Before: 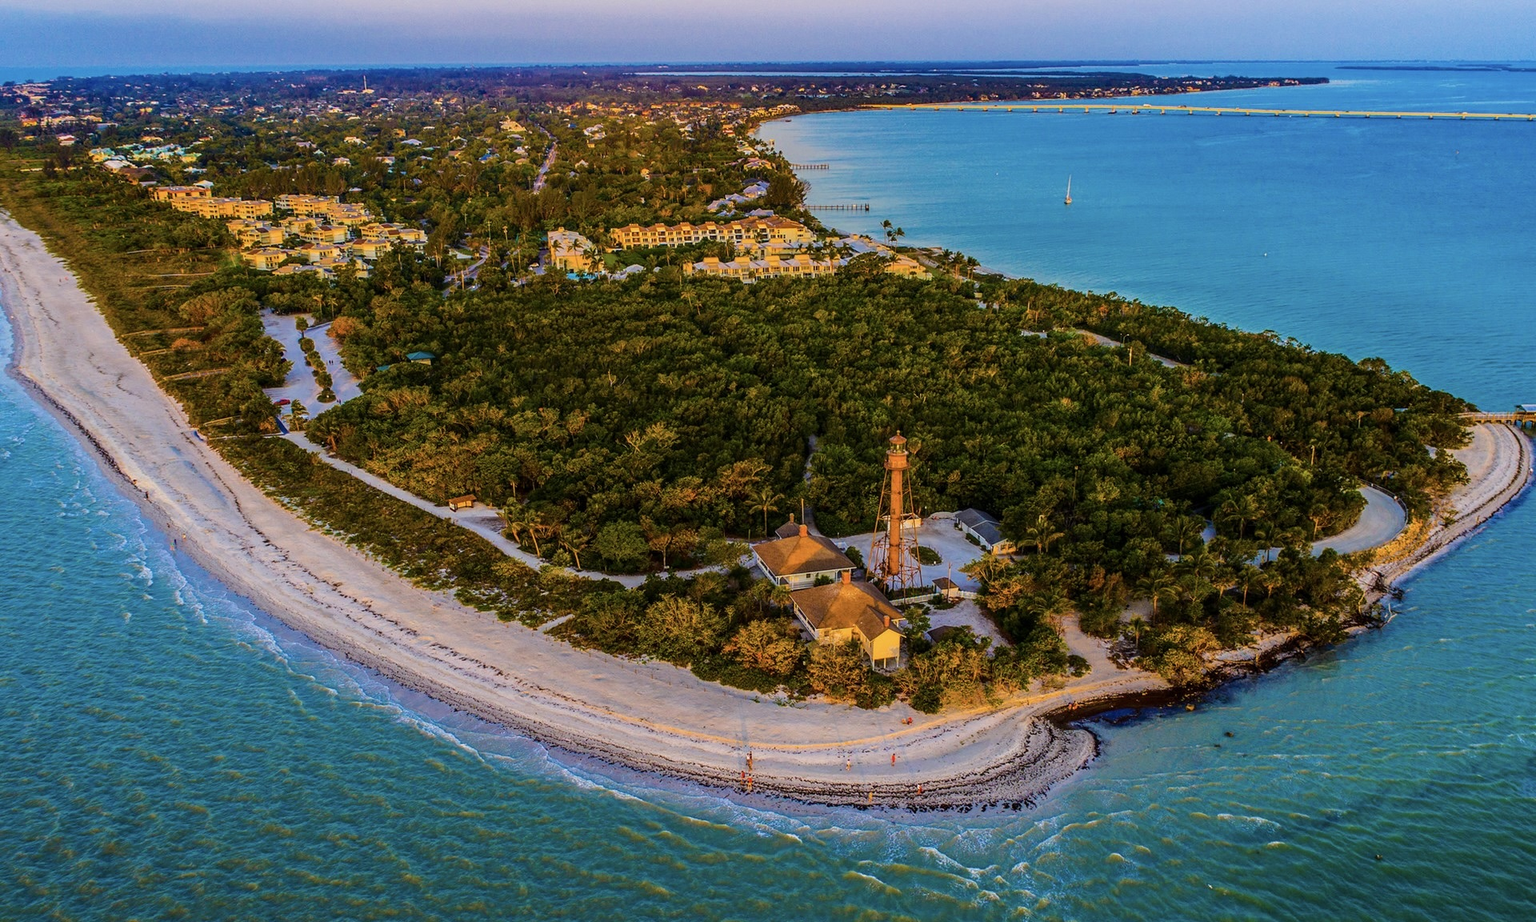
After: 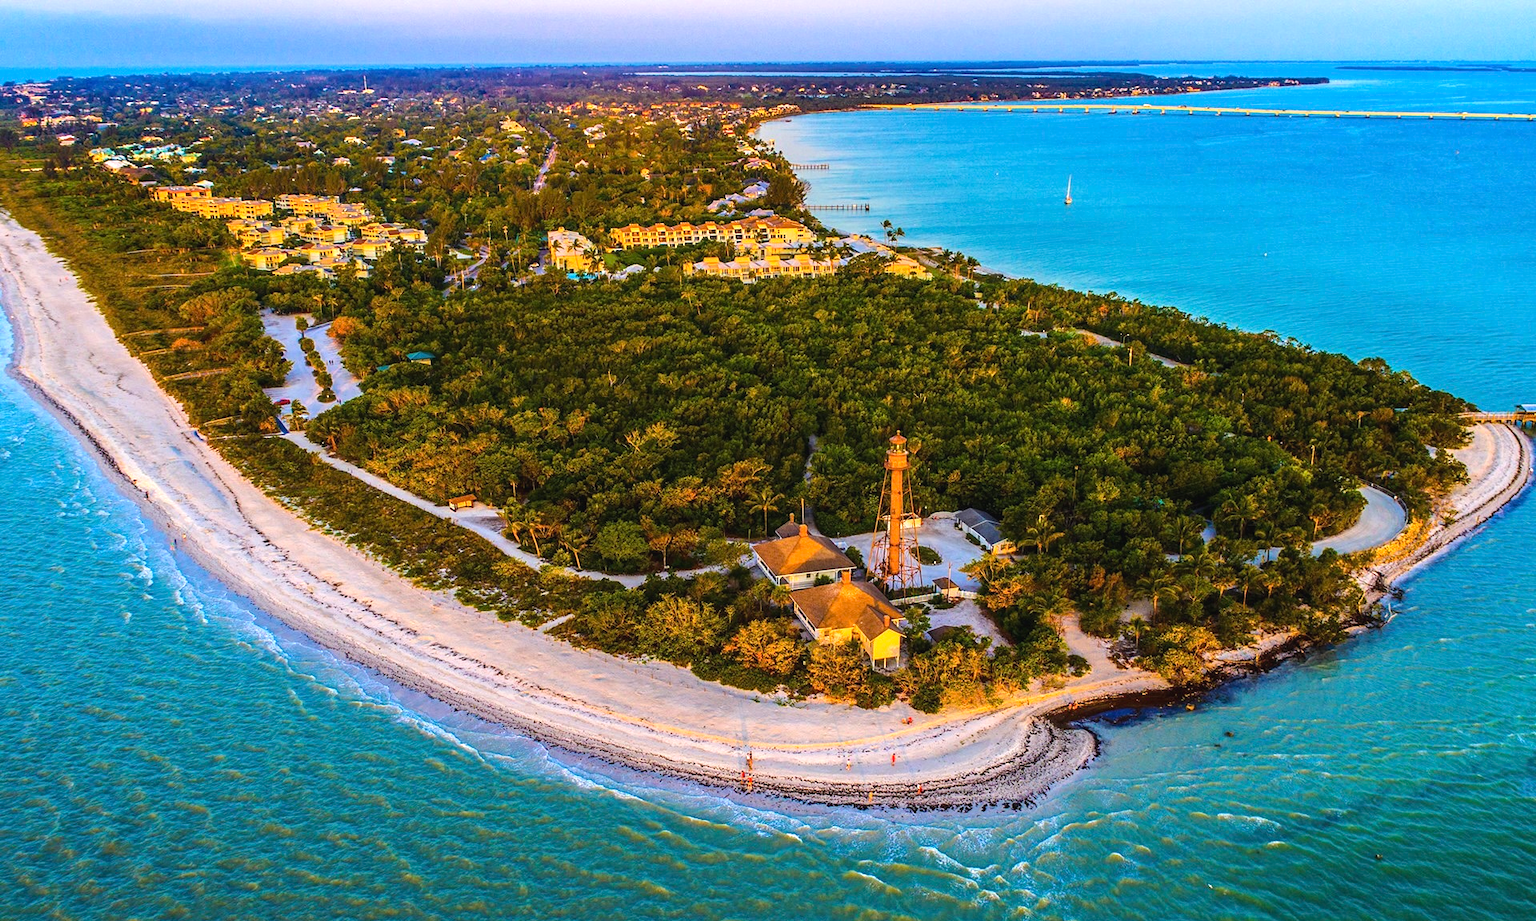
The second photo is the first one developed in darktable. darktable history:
exposure: black level correction -0.002, exposure 0.54 EV, compensate highlight preservation false
levels: levels [0, 0.474, 0.947]
